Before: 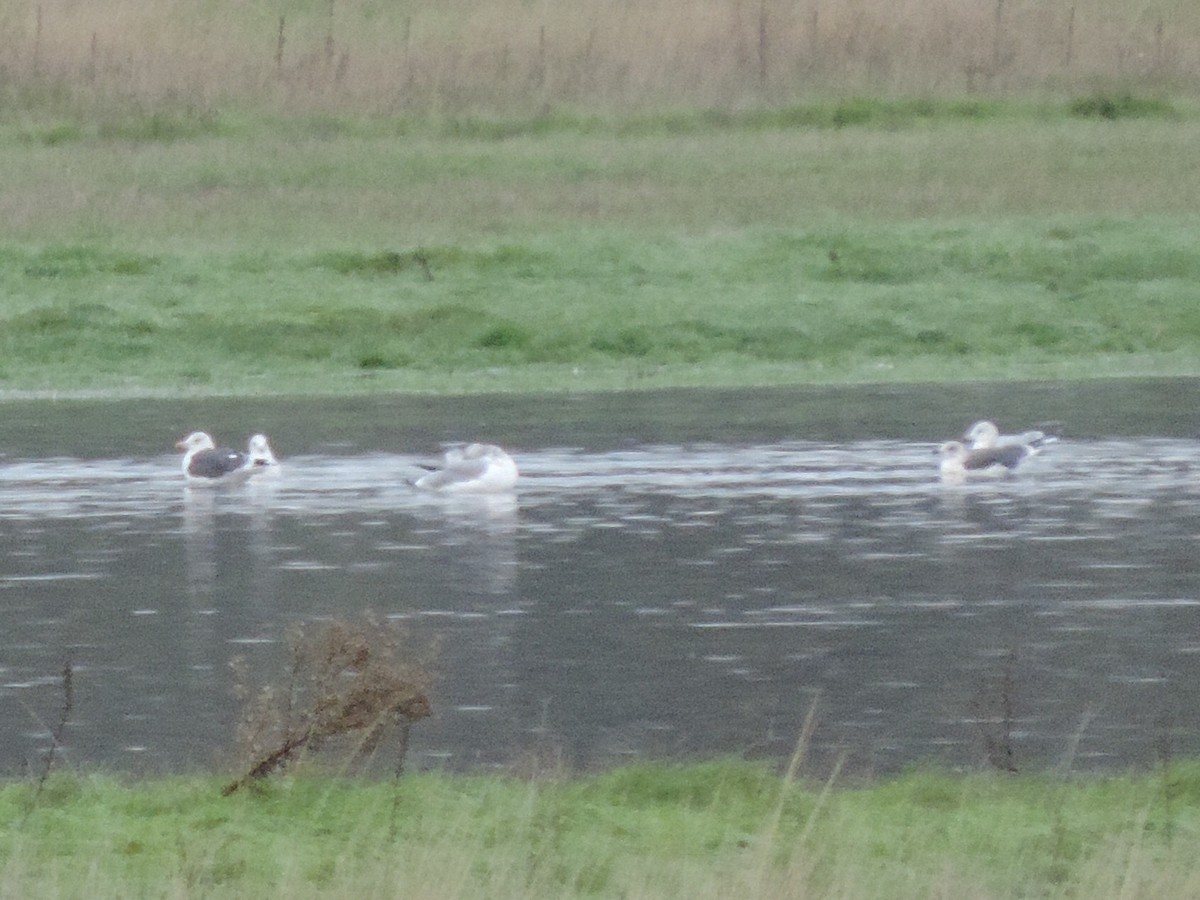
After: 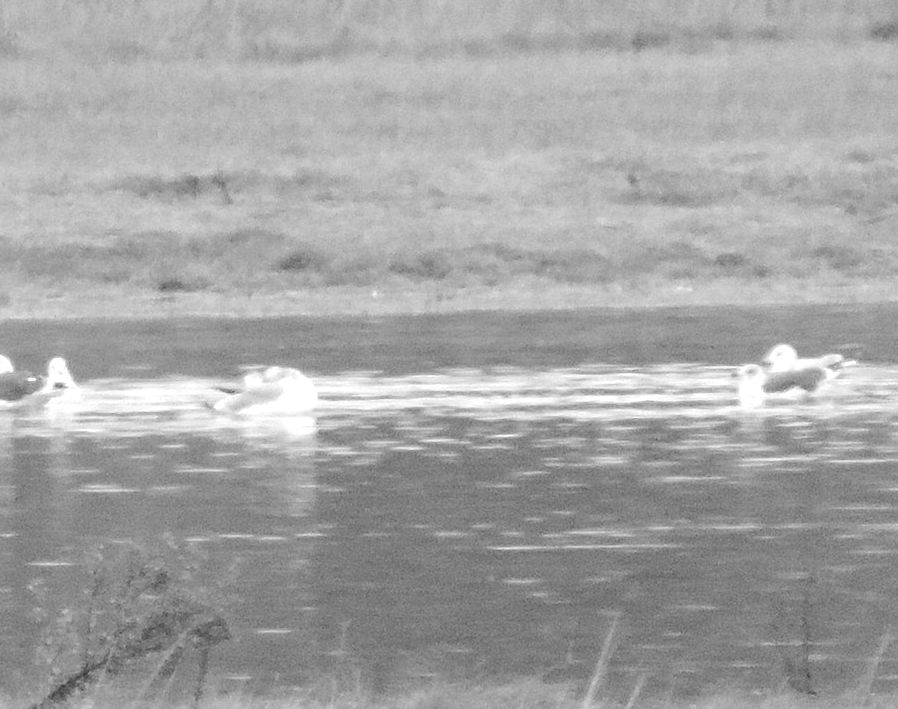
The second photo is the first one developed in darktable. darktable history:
monochrome: on, module defaults
exposure: black level correction 0, exposure 0.7 EV, compensate exposure bias true, compensate highlight preservation false
crop: left 16.768%, top 8.653%, right 8.362%, bottom 12.485%
